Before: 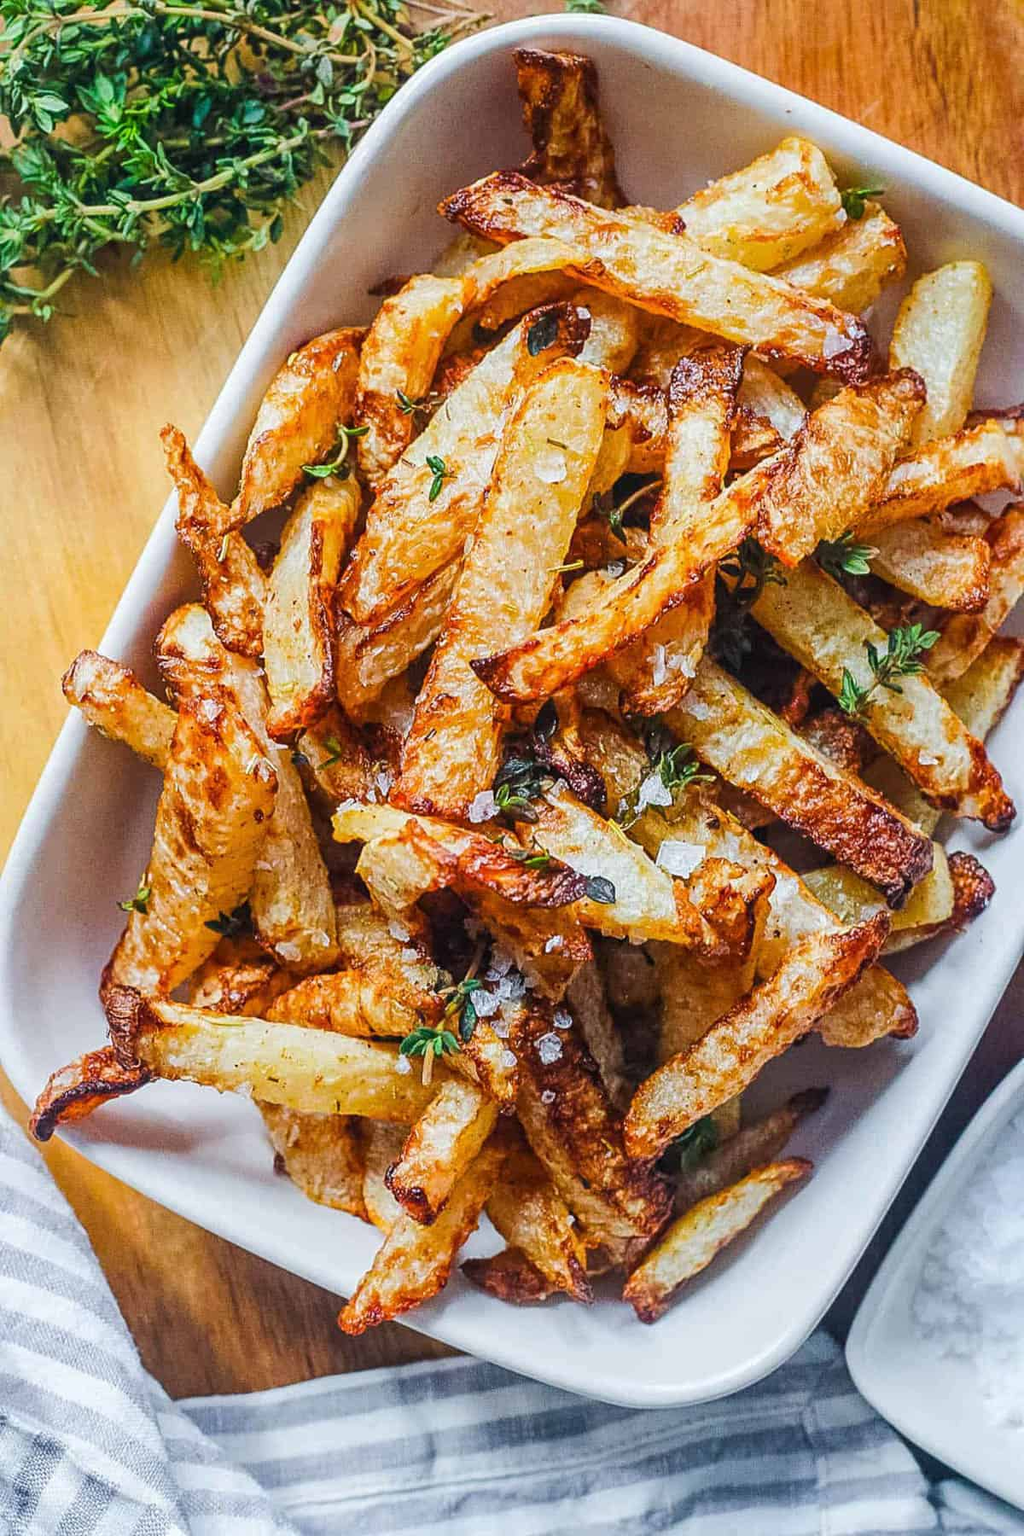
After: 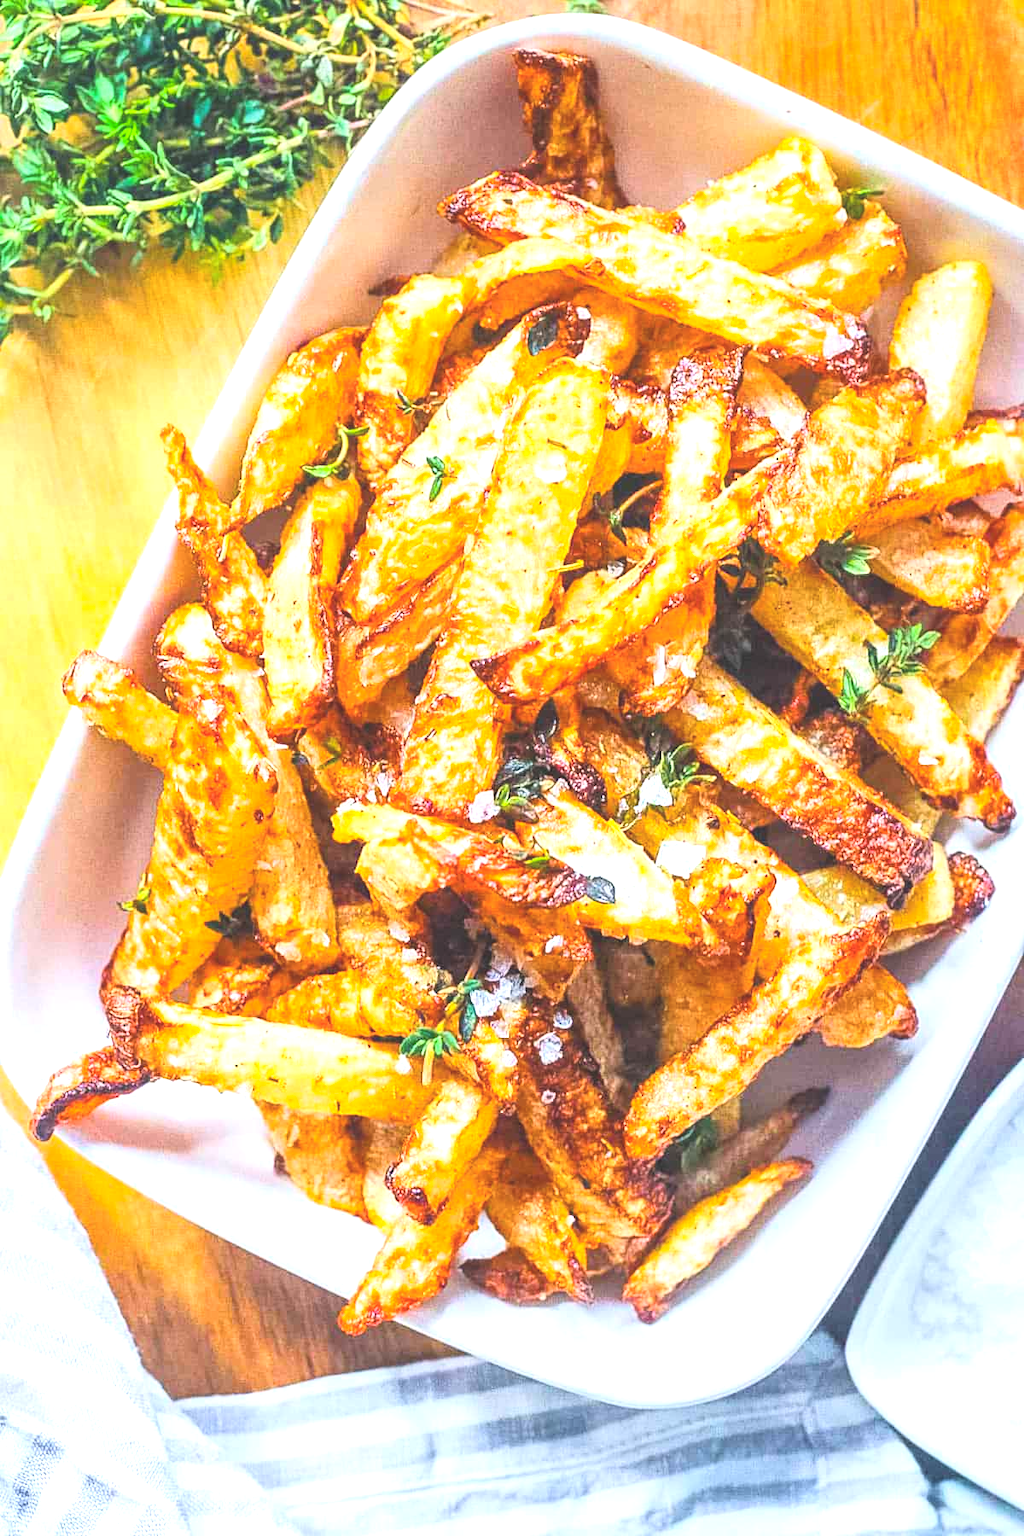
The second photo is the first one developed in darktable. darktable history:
color balance rgb: highlights gain › chroma 0.242%, highlights gain › hue 330.56°, perceptual saturation grading › global saturation 19.286%, global vibrance 9.297%
exposure: black level correction -0.006, exposure 1 EV, compensate highlight preservation false
contrast brightness saturation: contrast 0.143, brightness 0.23
